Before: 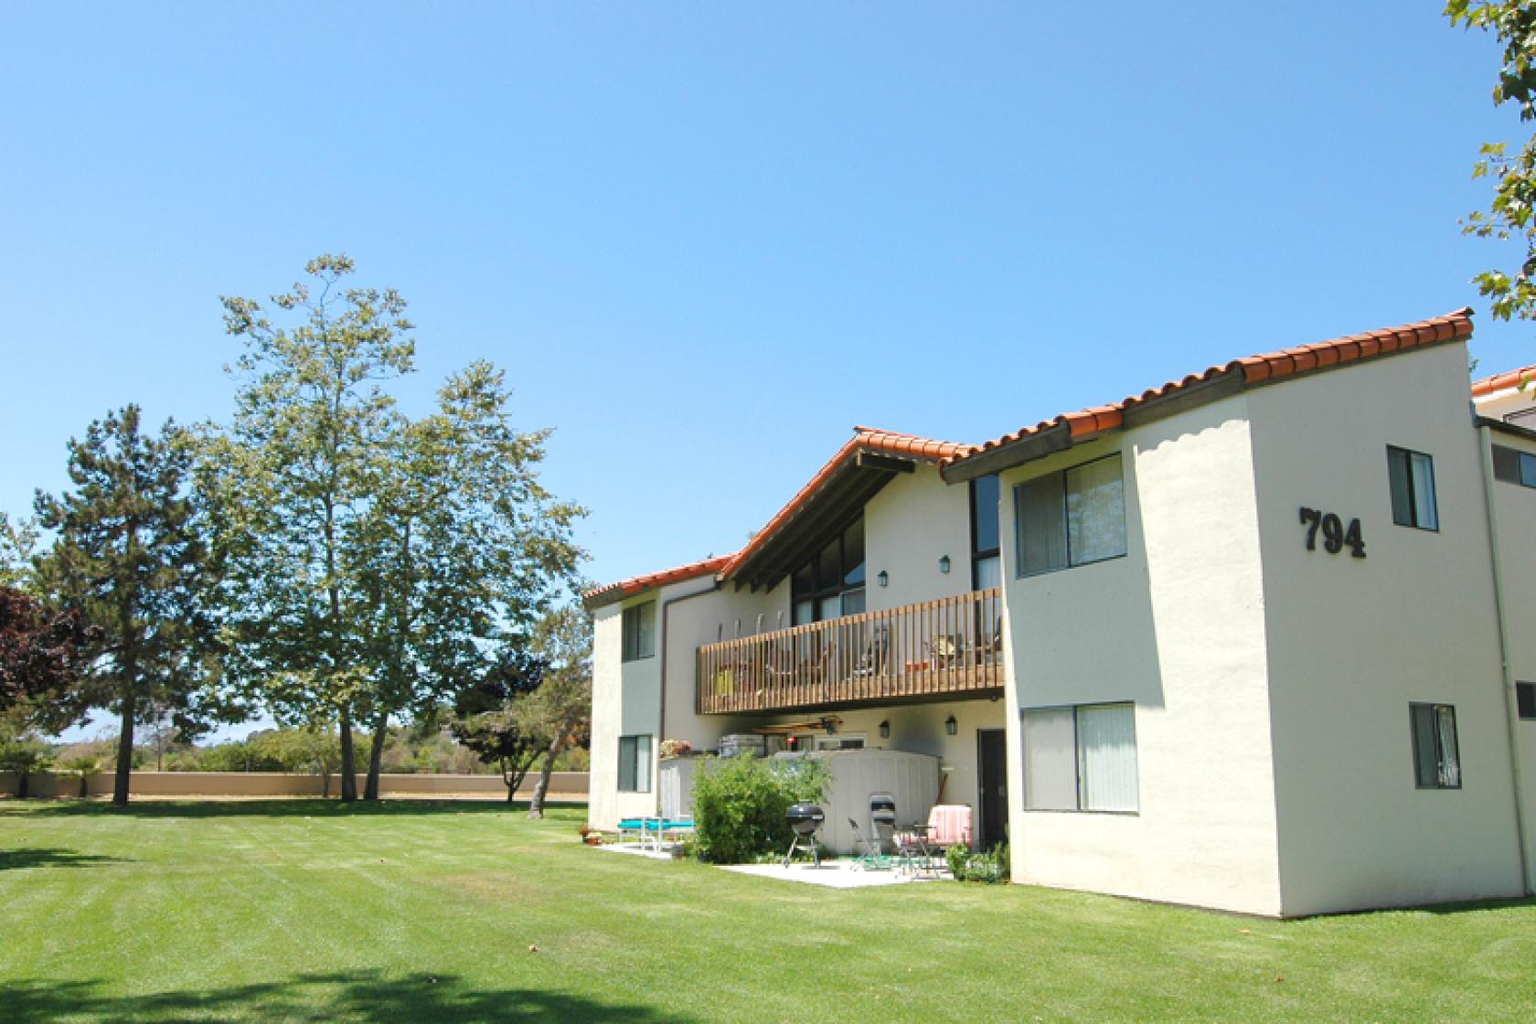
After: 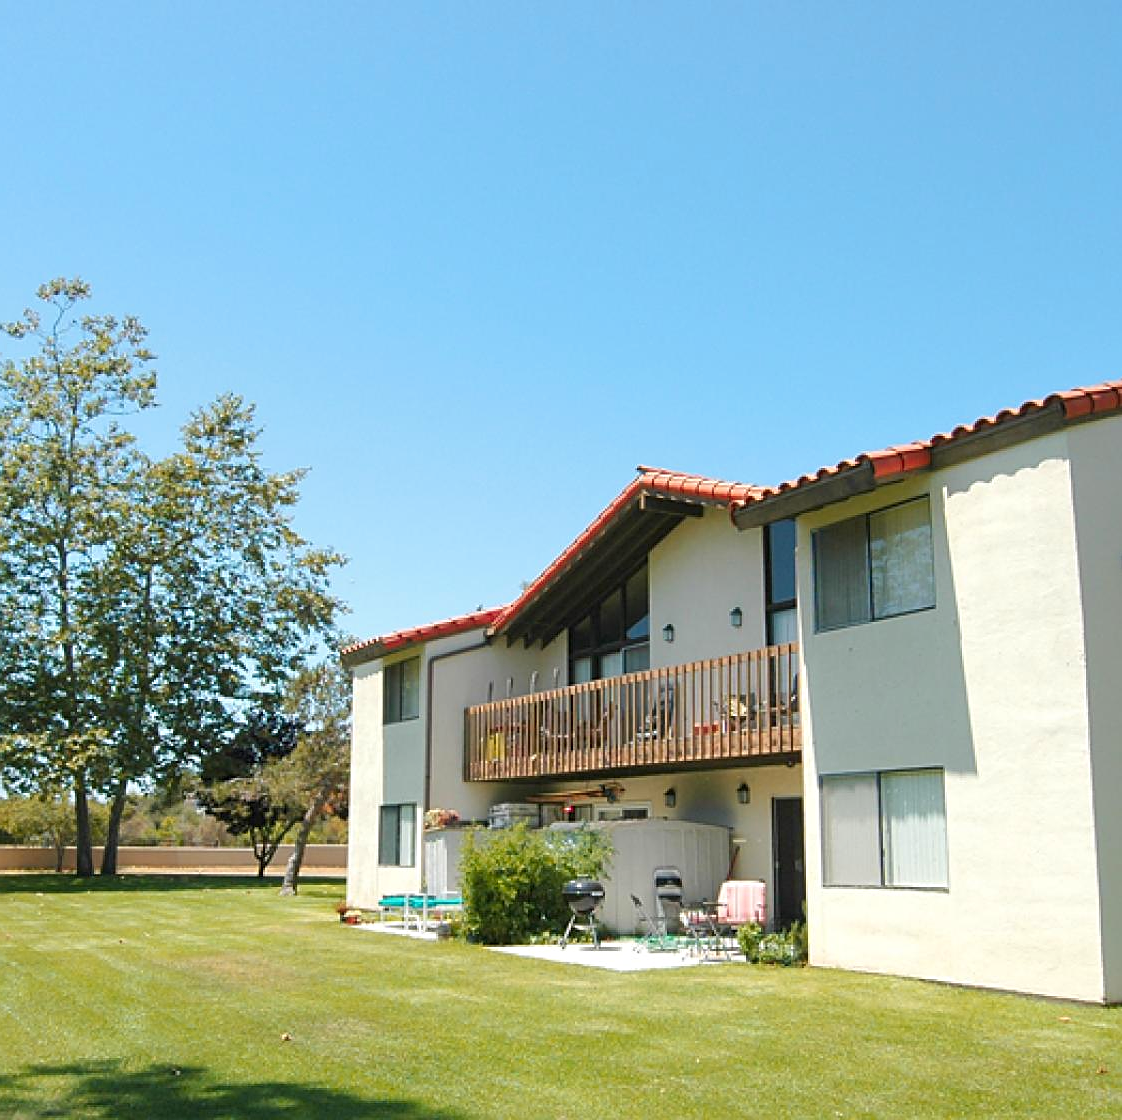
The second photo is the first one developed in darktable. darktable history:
tone equalizer: on, module defaults
crop and rotate: left 17.732%, right 15.423%
sharpen: on, module defaults
color zones: curves: ch1 [(0.239, 0.552) (0.75, 0.5)]; ch2 [(0.25, 0.462) (0.749, 0.457)], mix 25.94%
